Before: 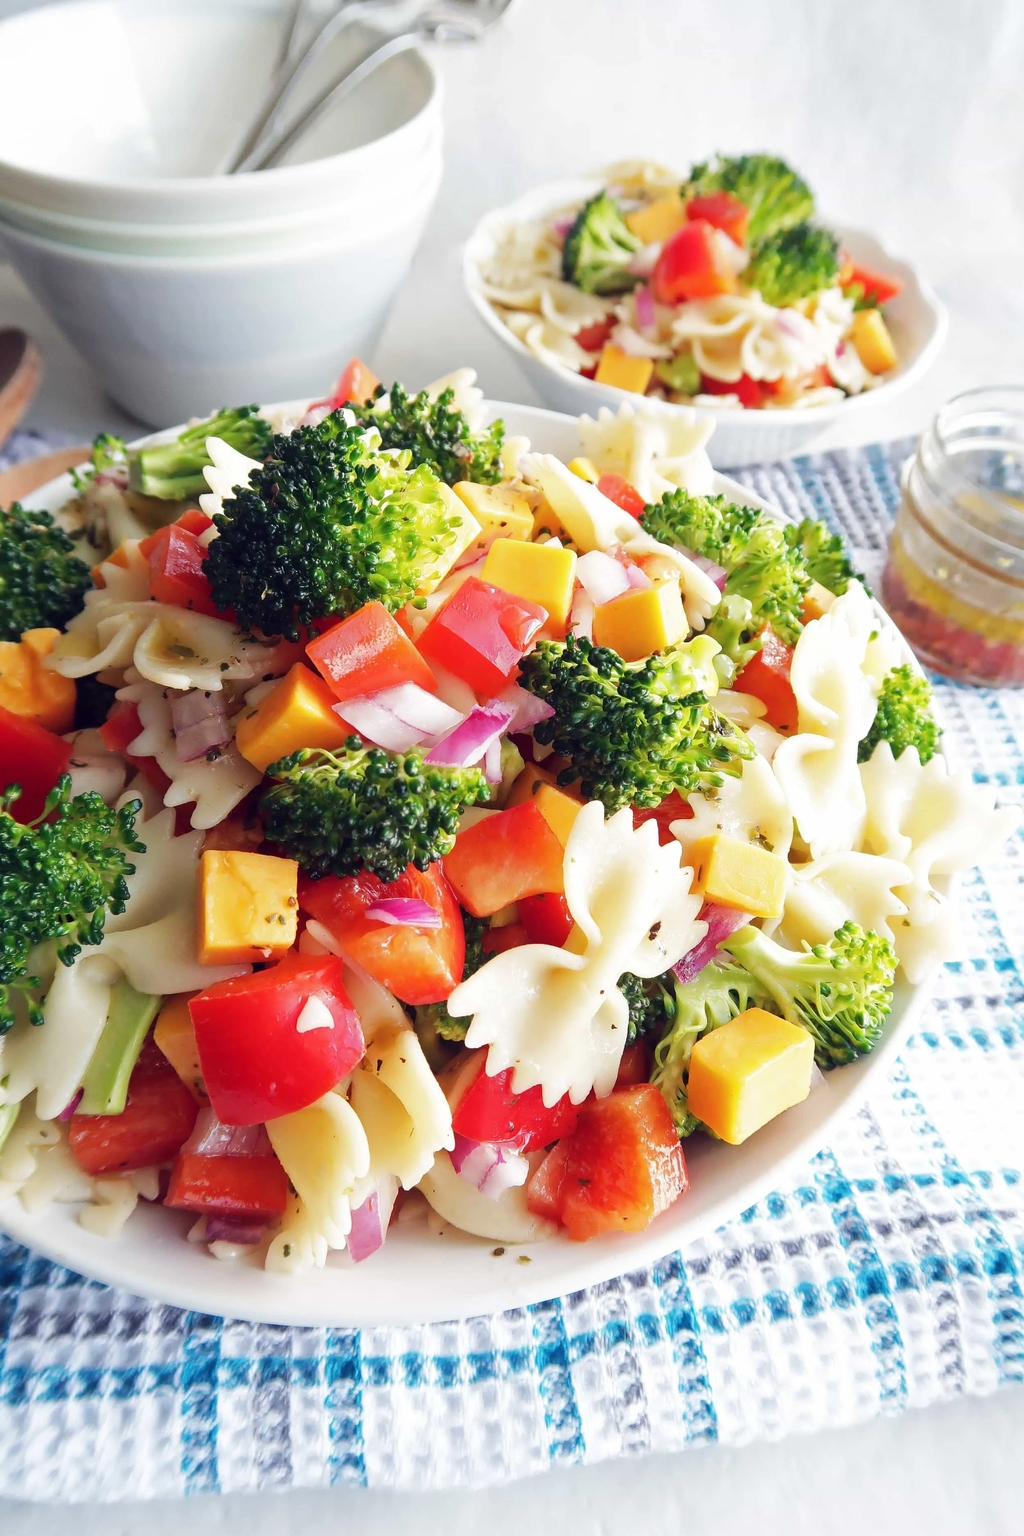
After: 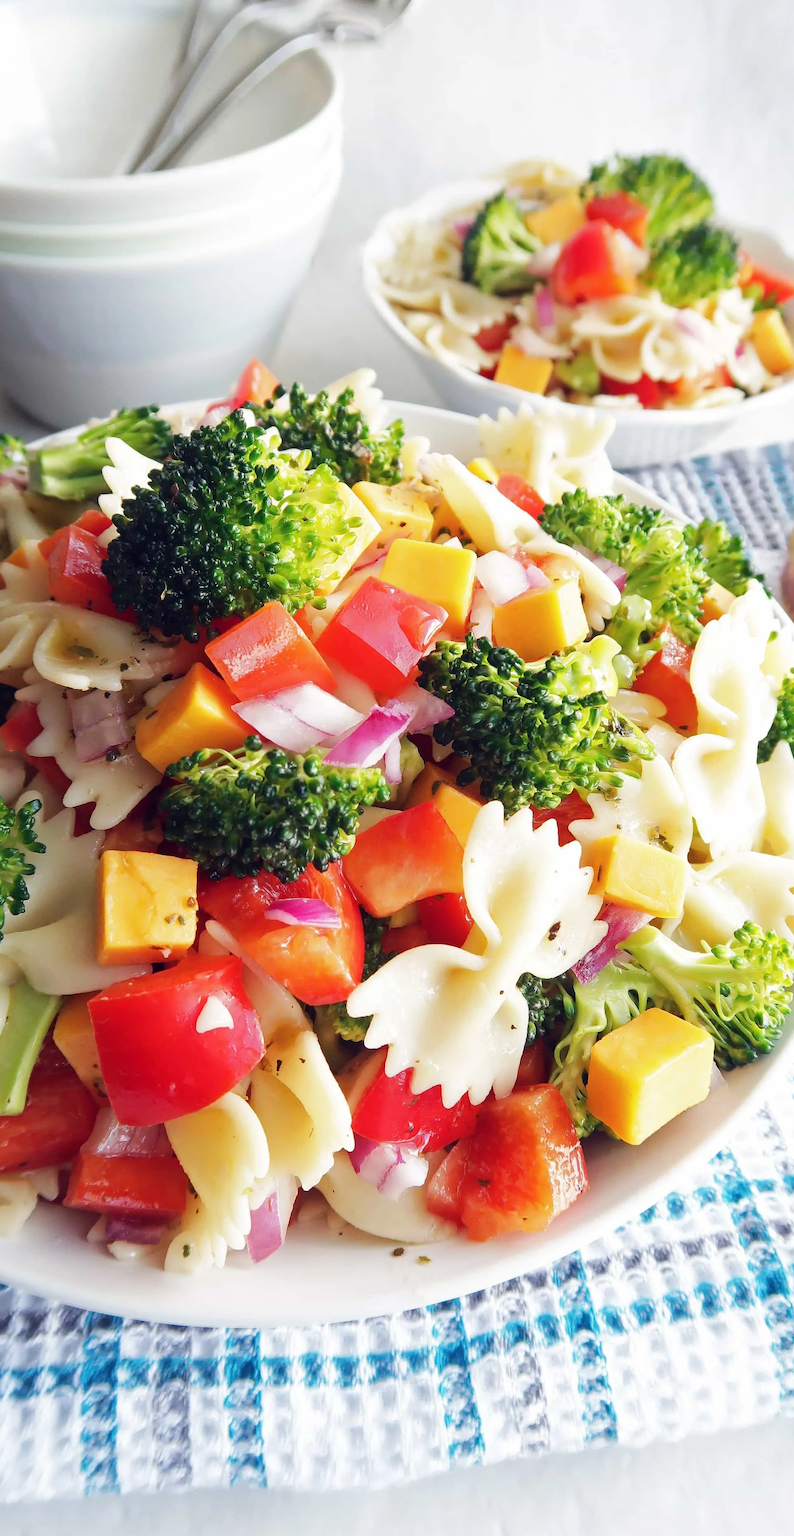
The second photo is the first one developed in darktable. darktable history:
crop: left 9.849%, right 12.574%
